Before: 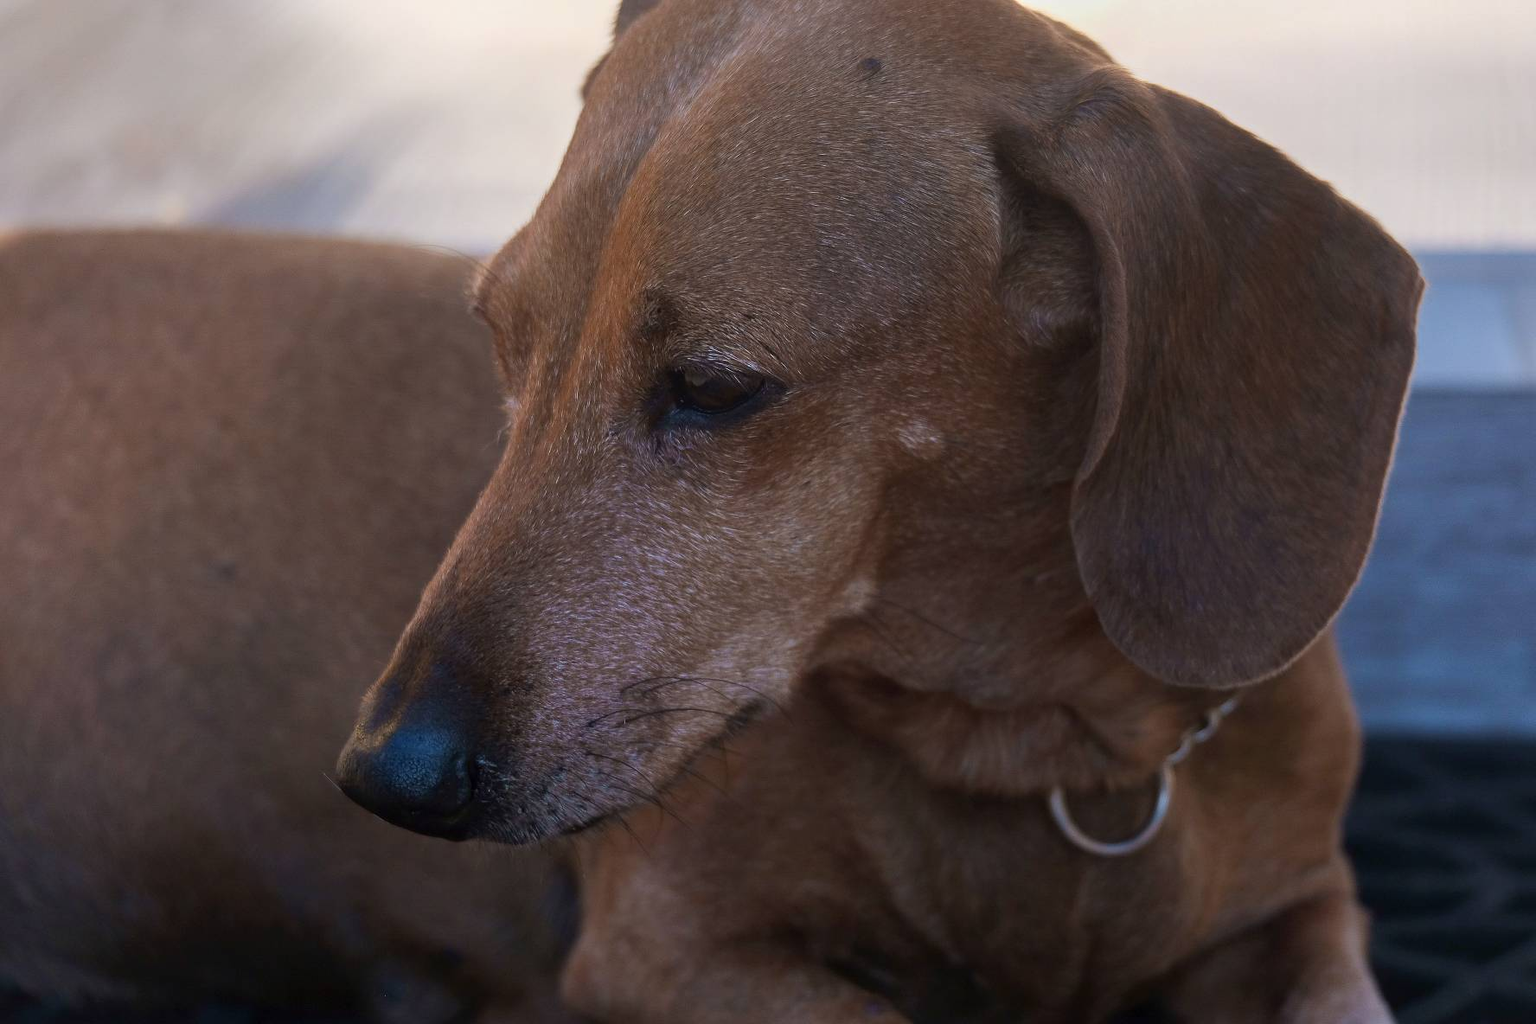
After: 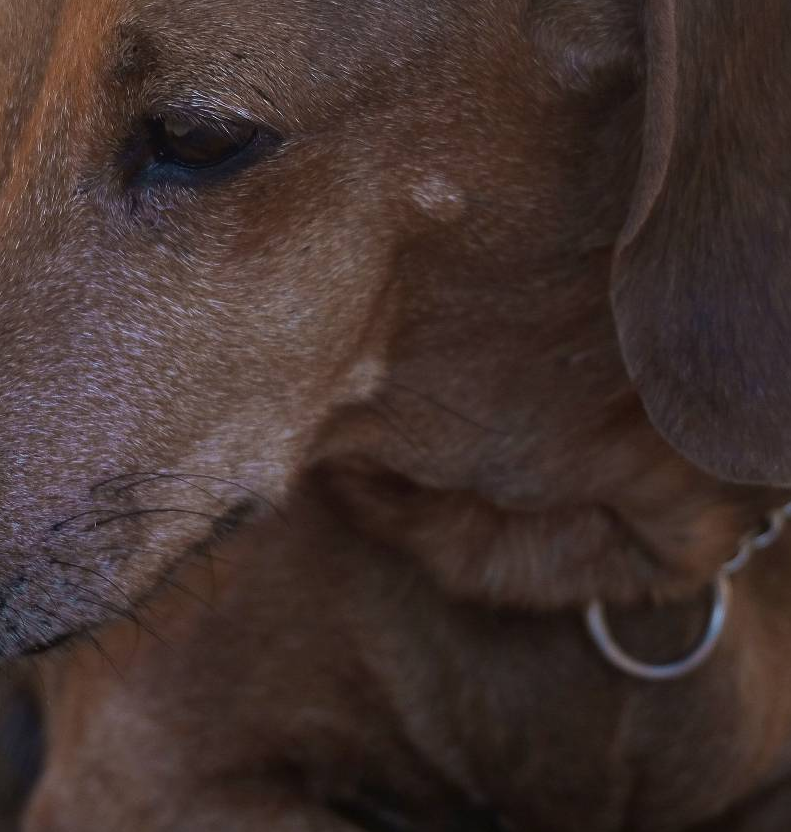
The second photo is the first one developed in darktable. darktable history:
crop: left 35.314%, top 26.22%, right 20.115%, bottom 3.445%
